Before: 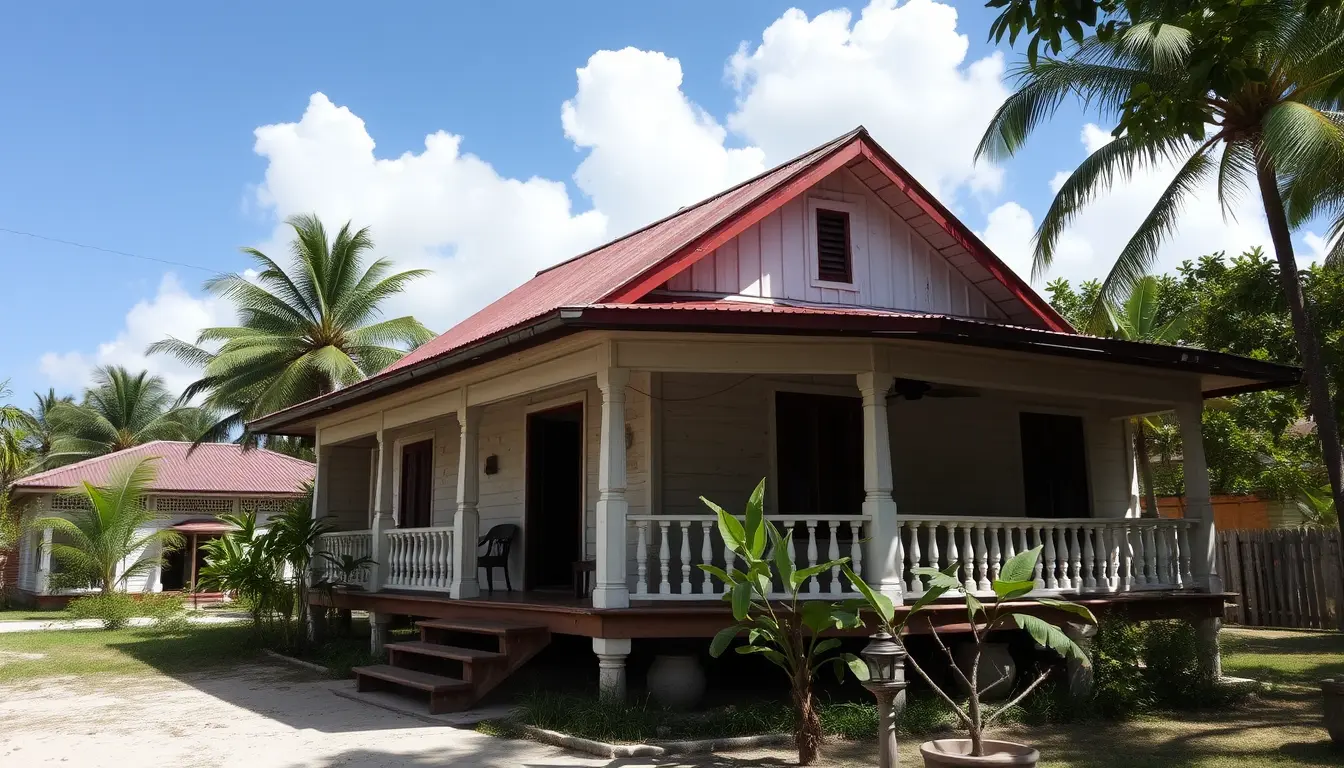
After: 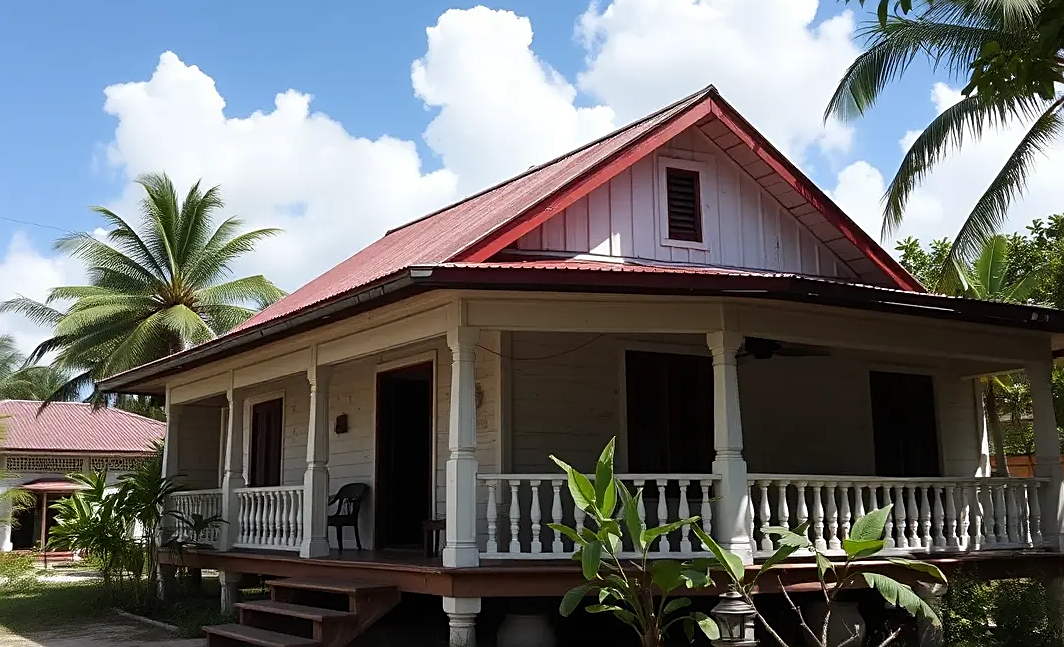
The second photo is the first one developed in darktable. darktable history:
sharpen: on, module defaults
crop: left 11.225%, top 5.381%, right 9.565%, bottom 10.314%
